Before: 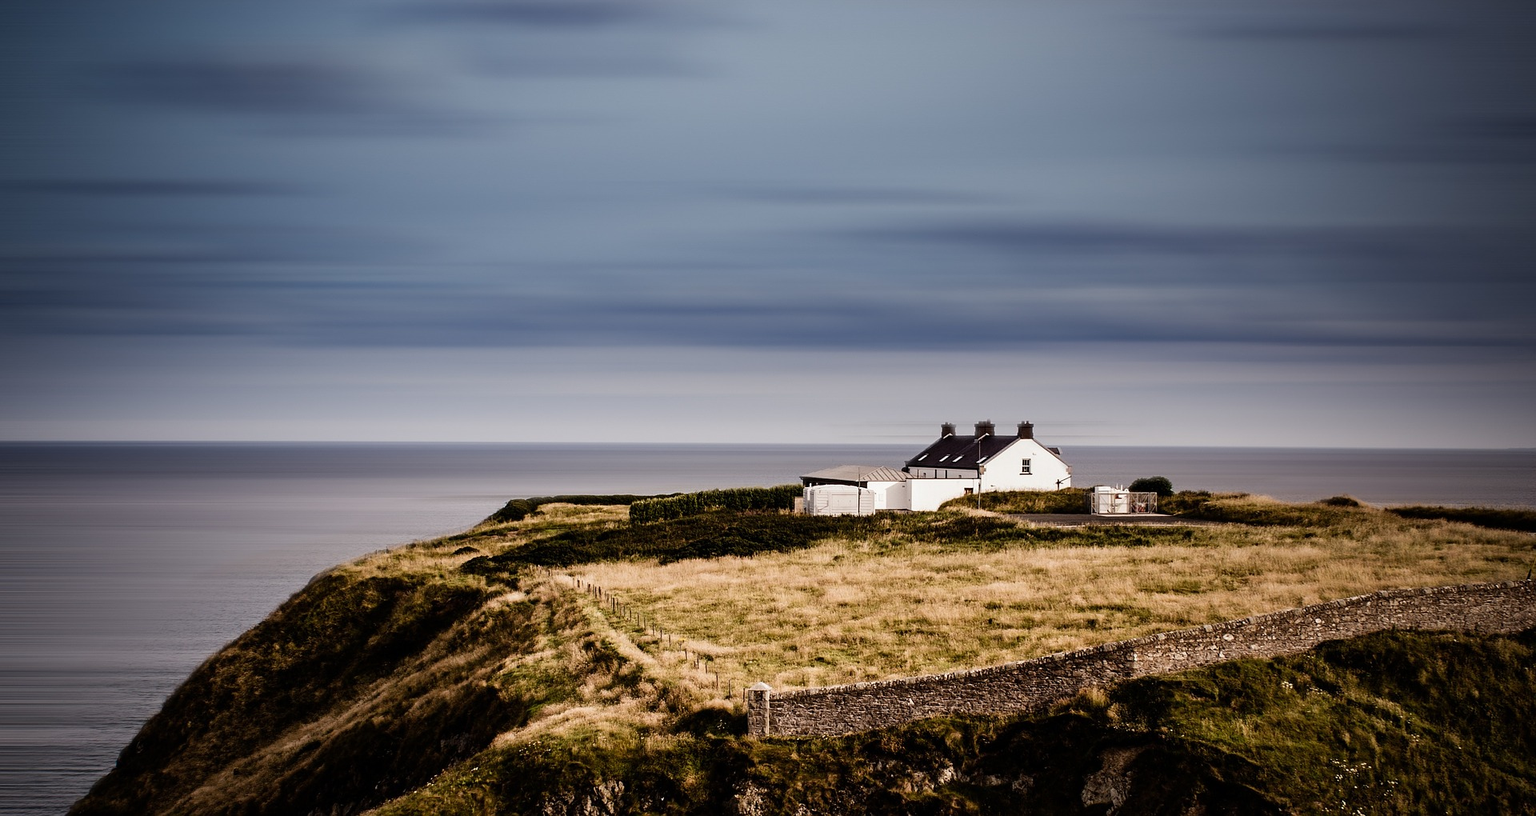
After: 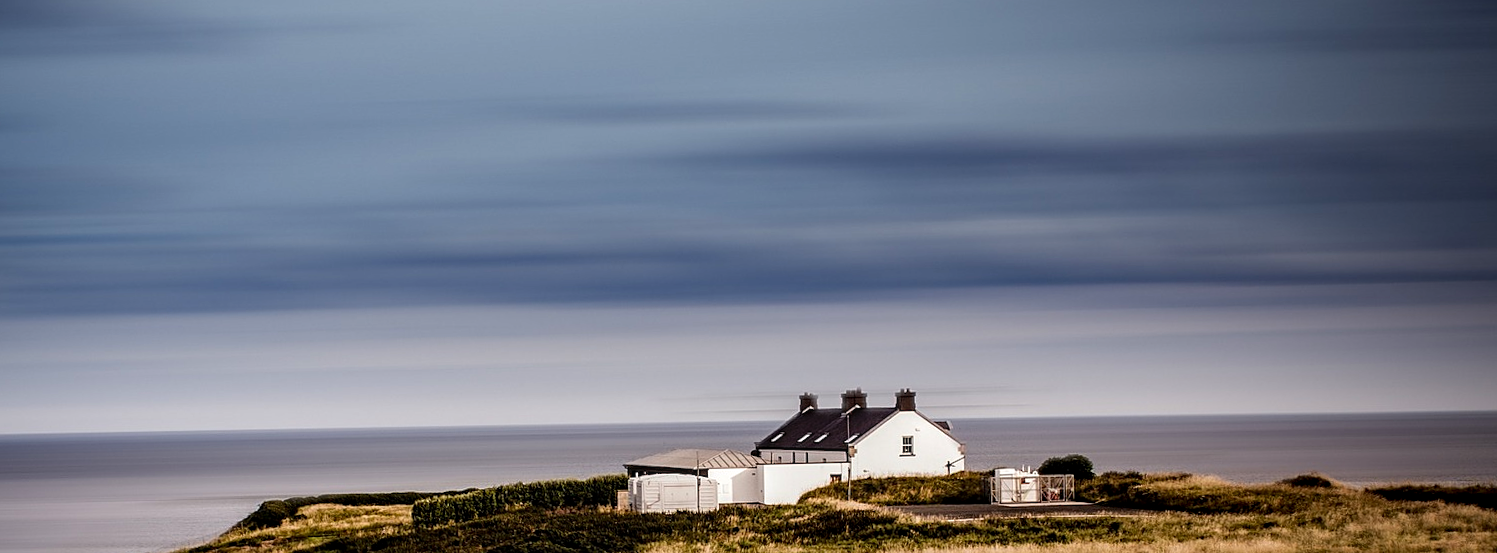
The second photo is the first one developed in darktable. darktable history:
crop: left 18.38%, top 11.092%, right 2.134%, bottom 33.217%
rotate and perspective: rotation -1.32°, lens shift (horizontal) -0.031, crop left 0.015, crop right 0.985, crop top 0.047, crop bottom 0.982
color balance rgb: global vibrance -1%, saturation formula JzAzBz (2021)
local contrast: detail 130%
contrast brightness saturation: contrast 0.04, saturation 0.16
sharpen: amount 0.2
